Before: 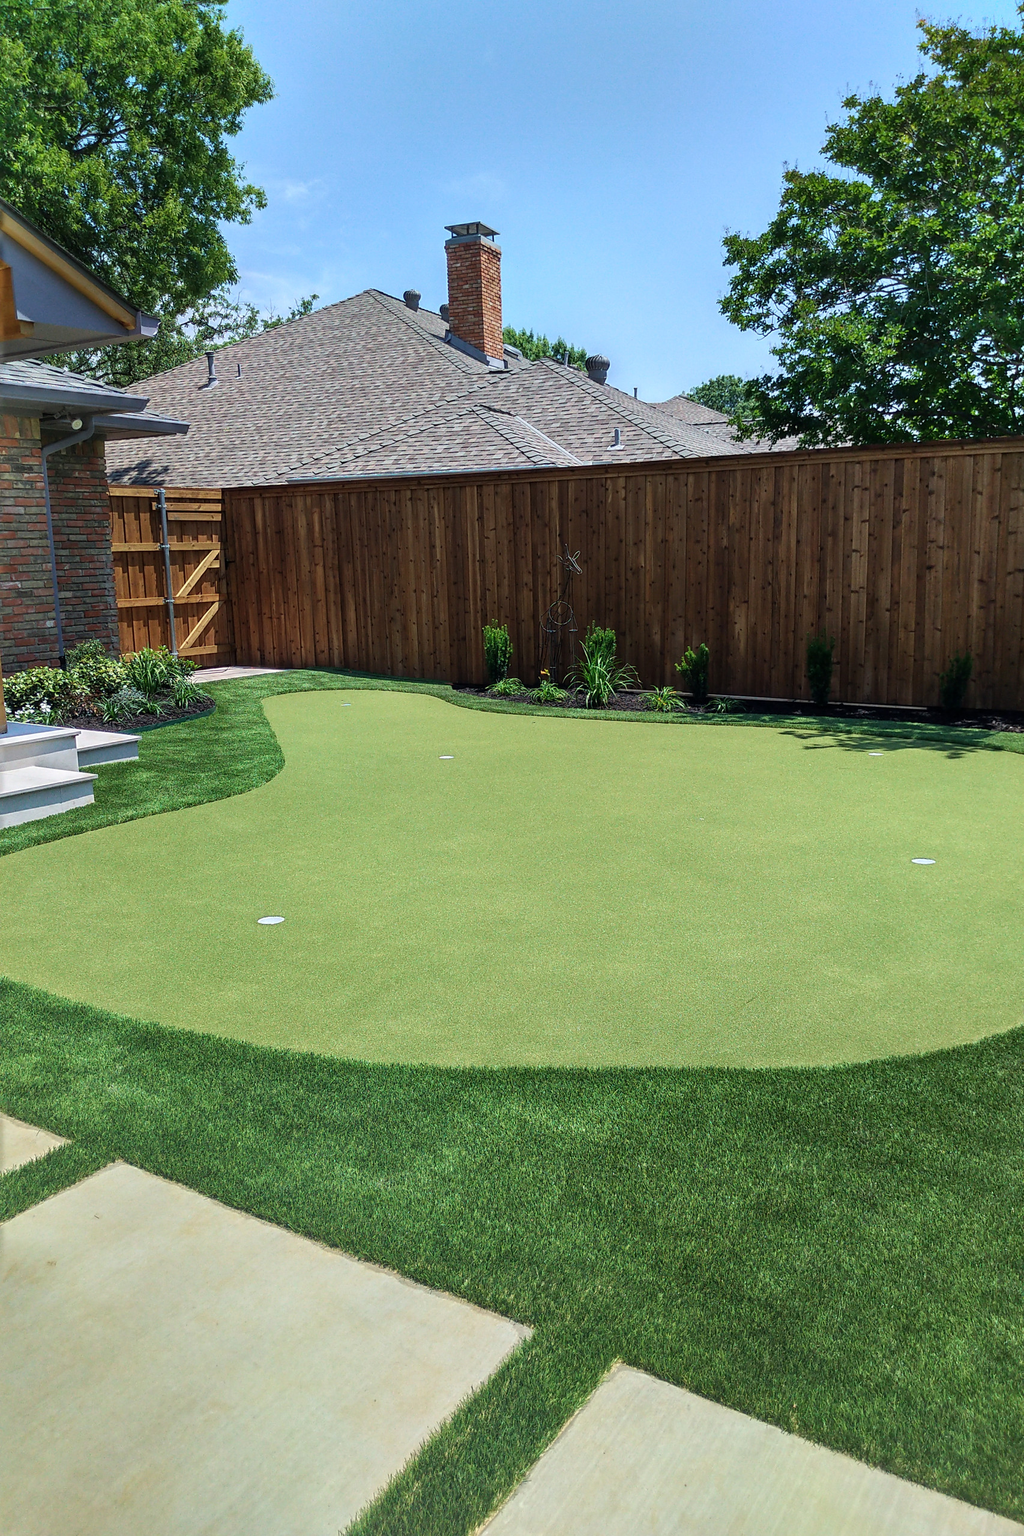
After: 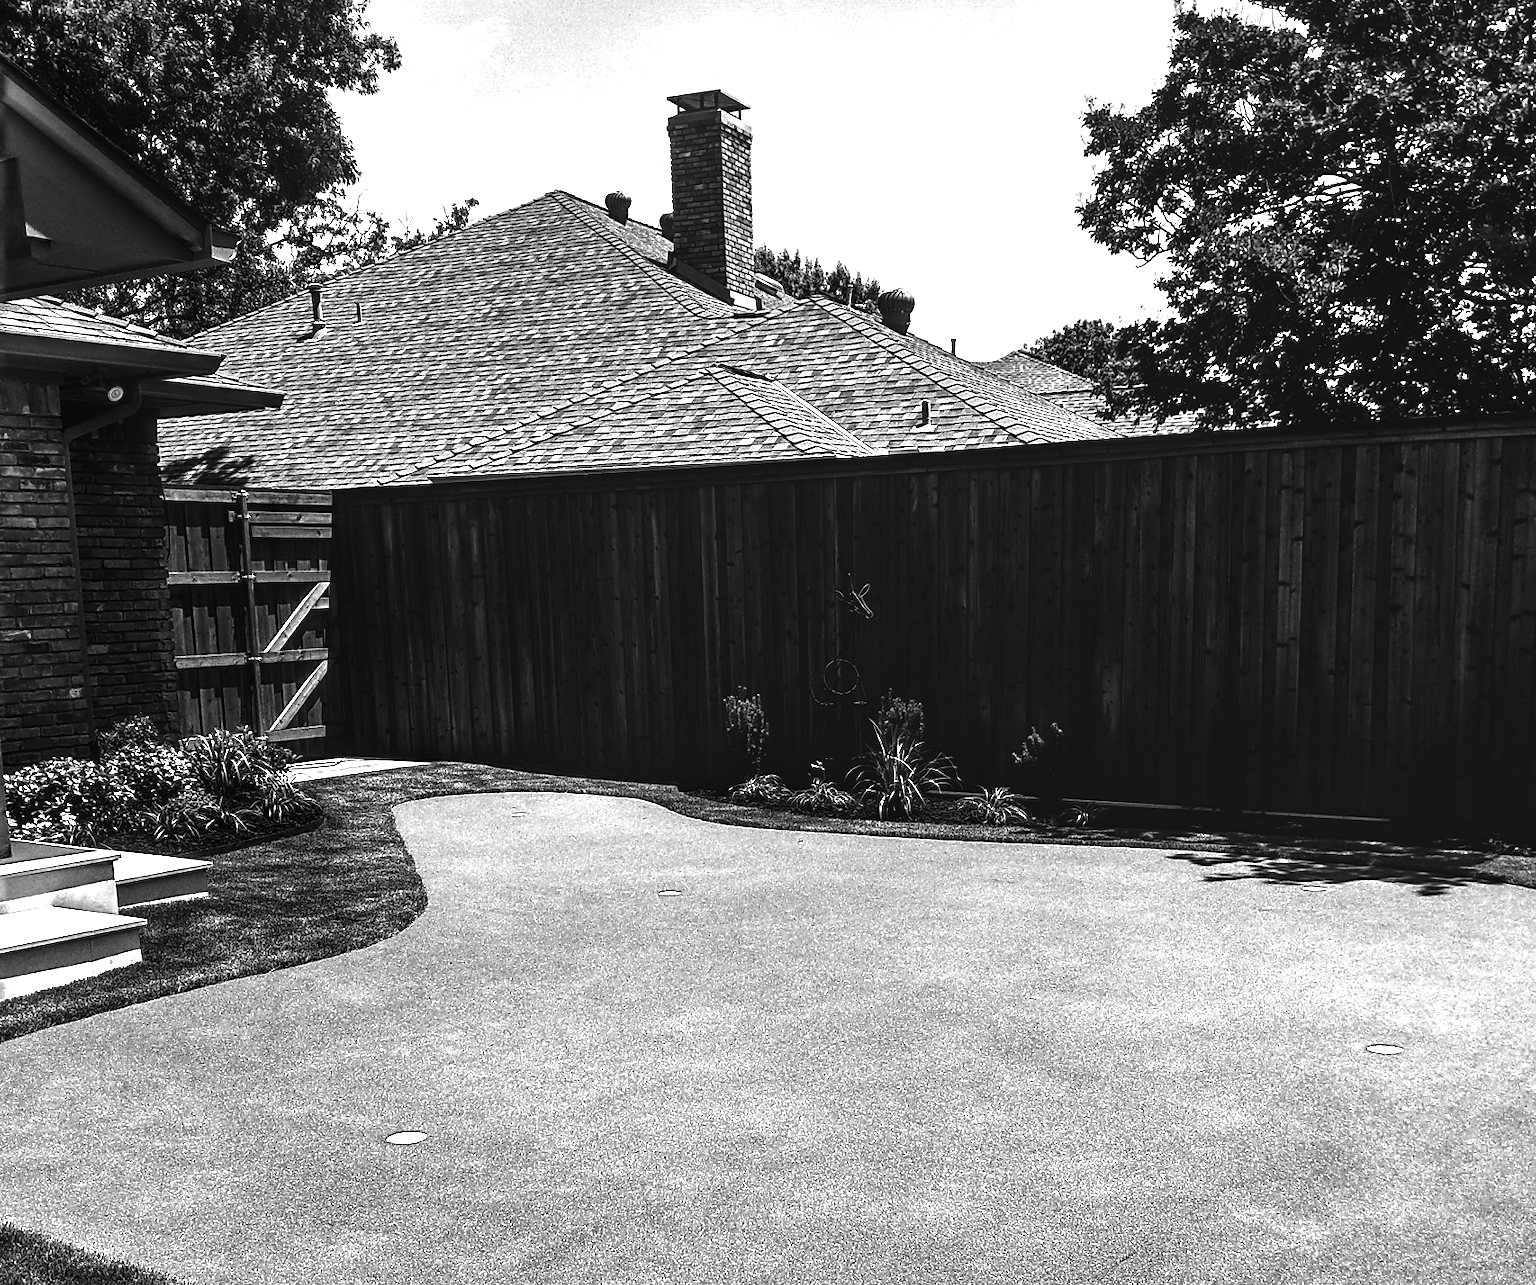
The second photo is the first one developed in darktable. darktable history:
crop and rotate: top 10.566%, bottom 33.626%
exposure: black level correction 0, exposure 1 EV, compensate highlight preservation false
local contrast: highlights 53%, shadows 52%, detail 130%, midtone range 0.445
contrast brightness saturation: contrast 0.016, brightness -0.994, saturation -0.99
